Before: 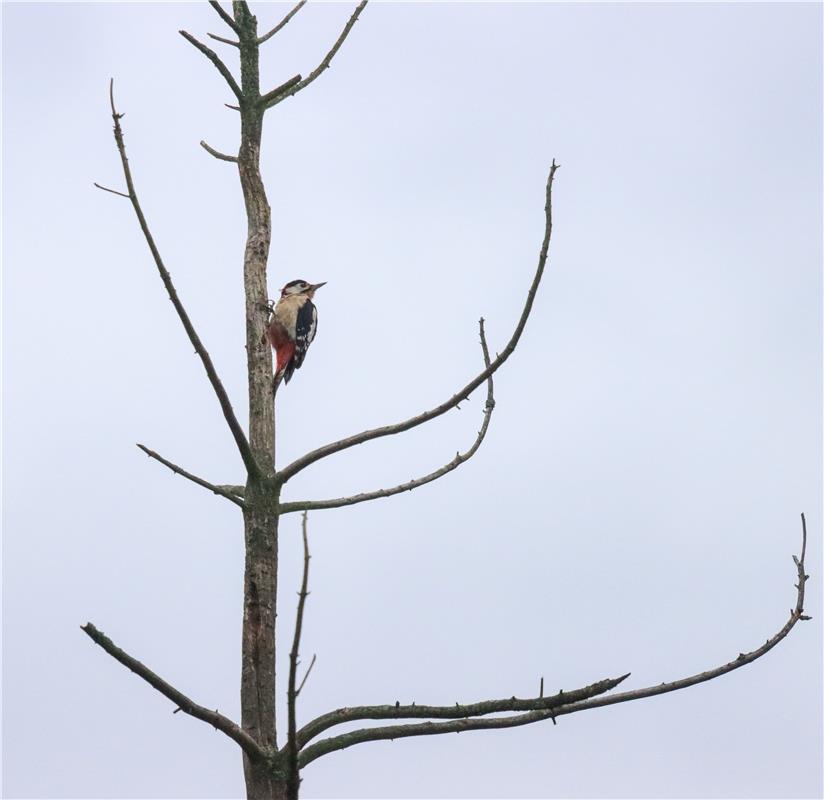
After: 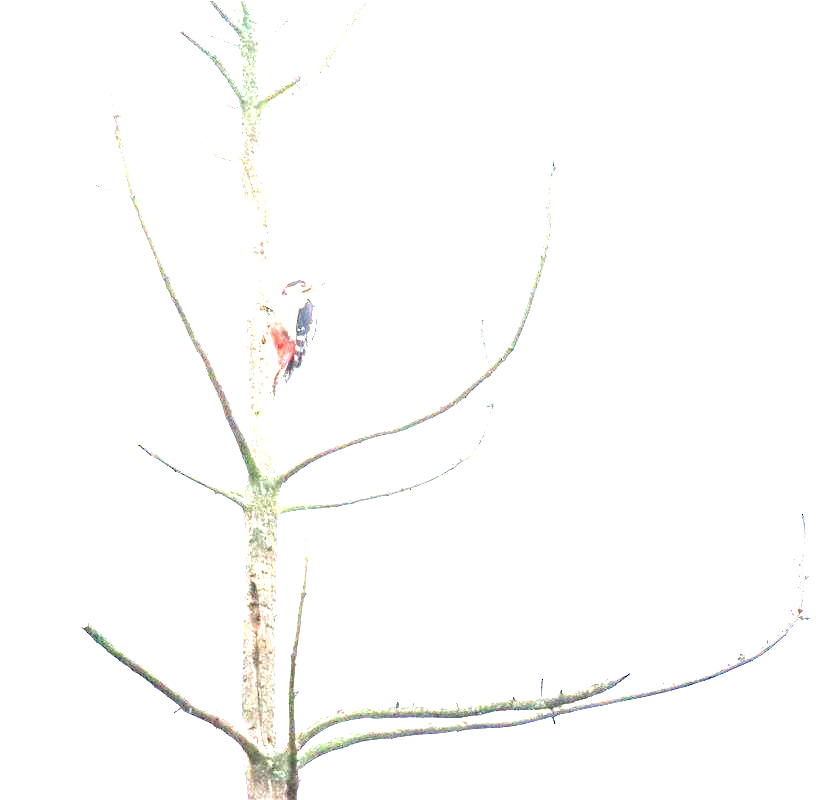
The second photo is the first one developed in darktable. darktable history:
exposure: black level correction 0, exposure 3.973 EV, compensate highlight preservation false
haze removal: compatibility mode true, adaptive false
